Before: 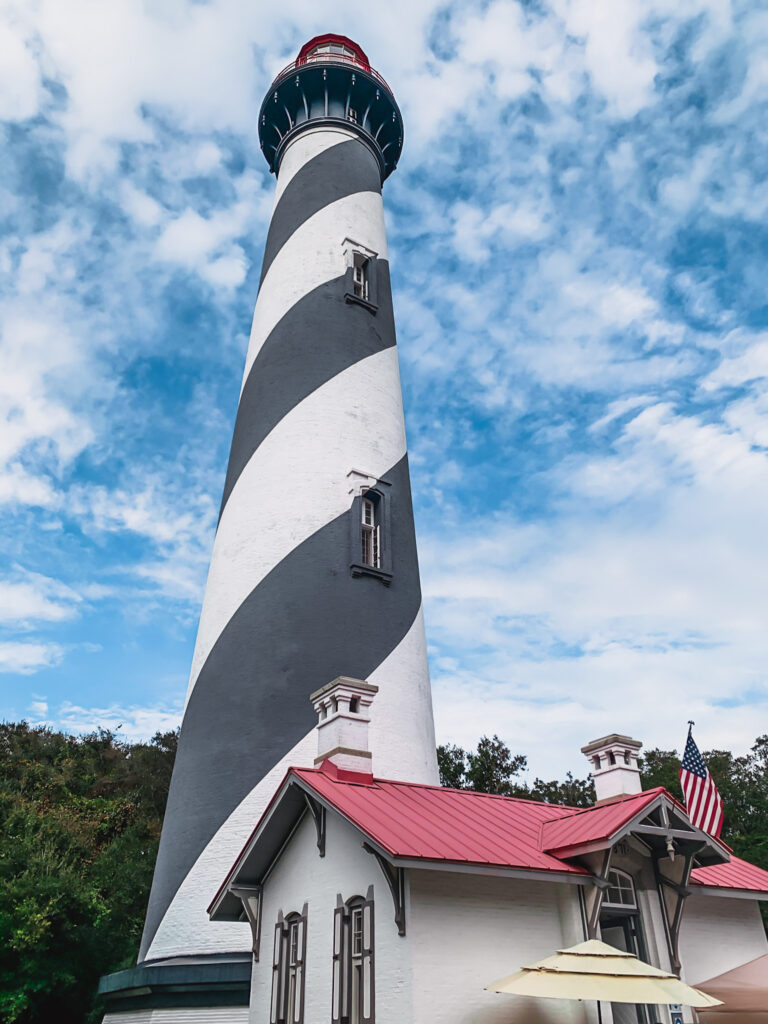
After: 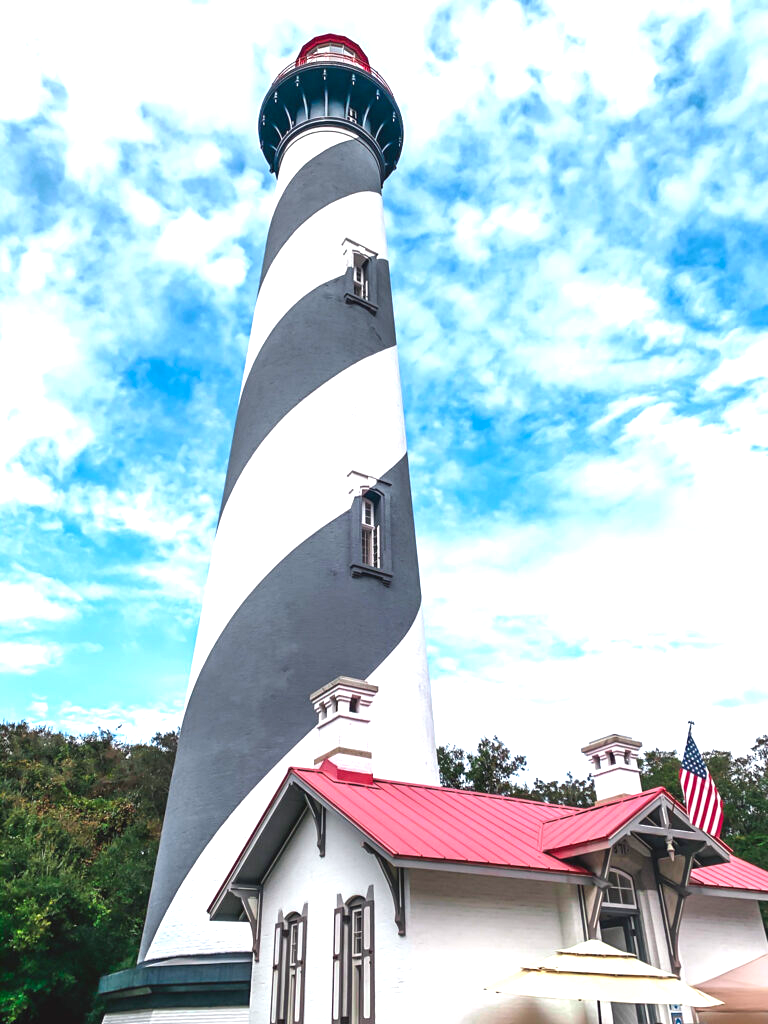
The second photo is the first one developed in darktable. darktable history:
exposure: exposure 0.999 EV, compensate highlight preservation false
contrast brightness saturation: saturation 0.1
